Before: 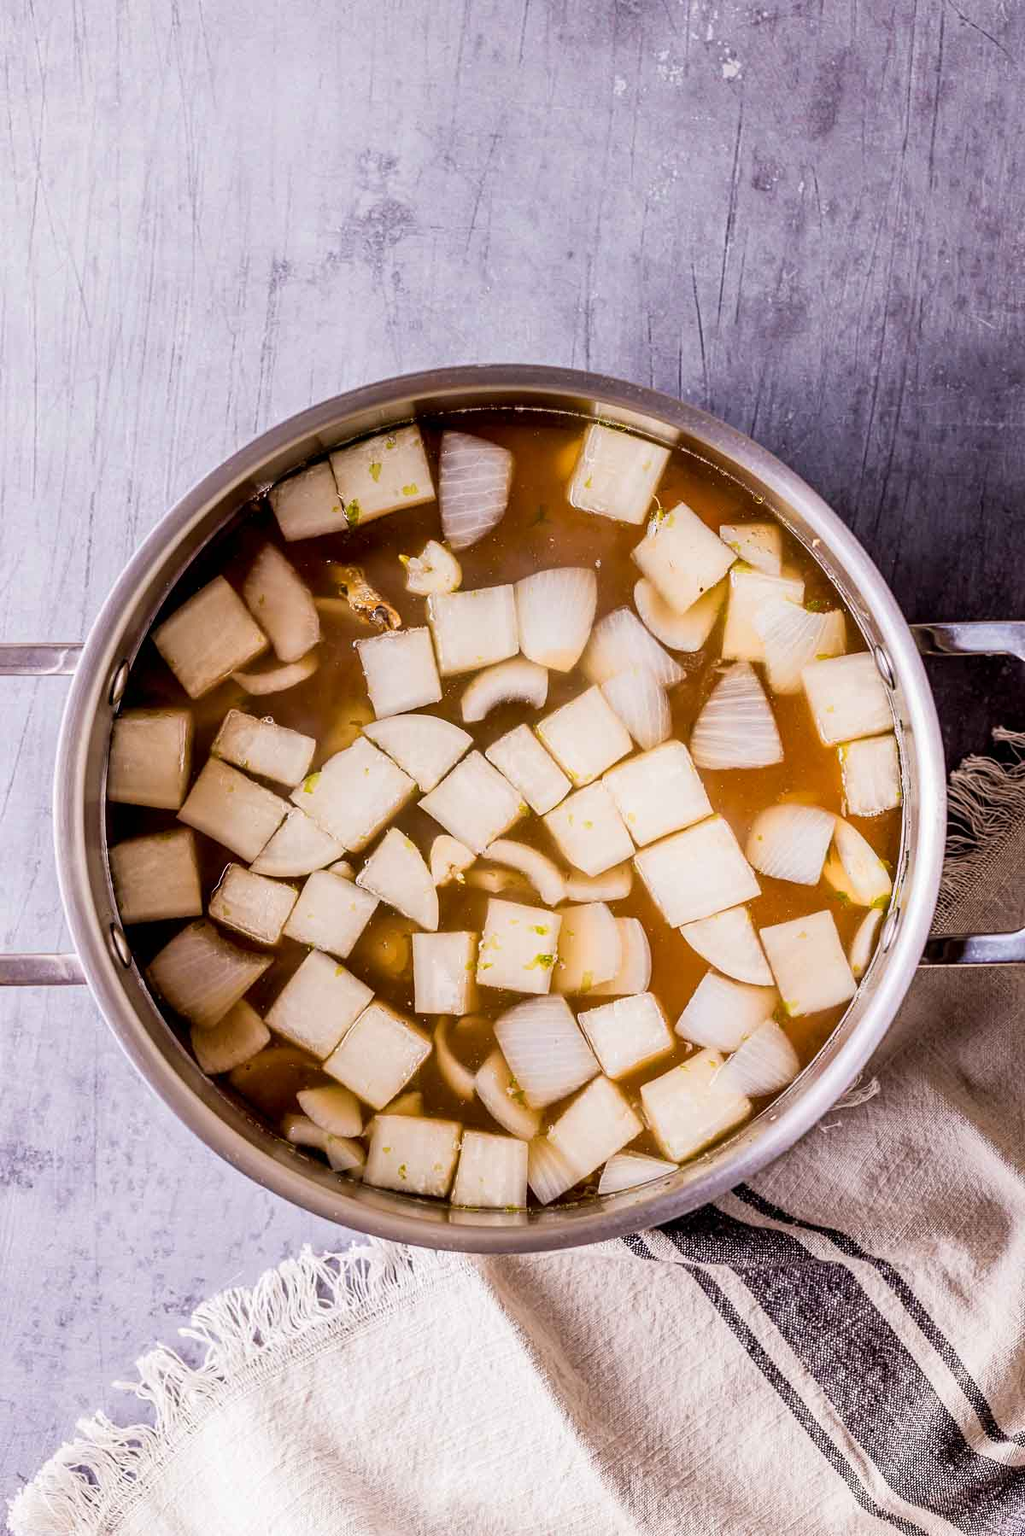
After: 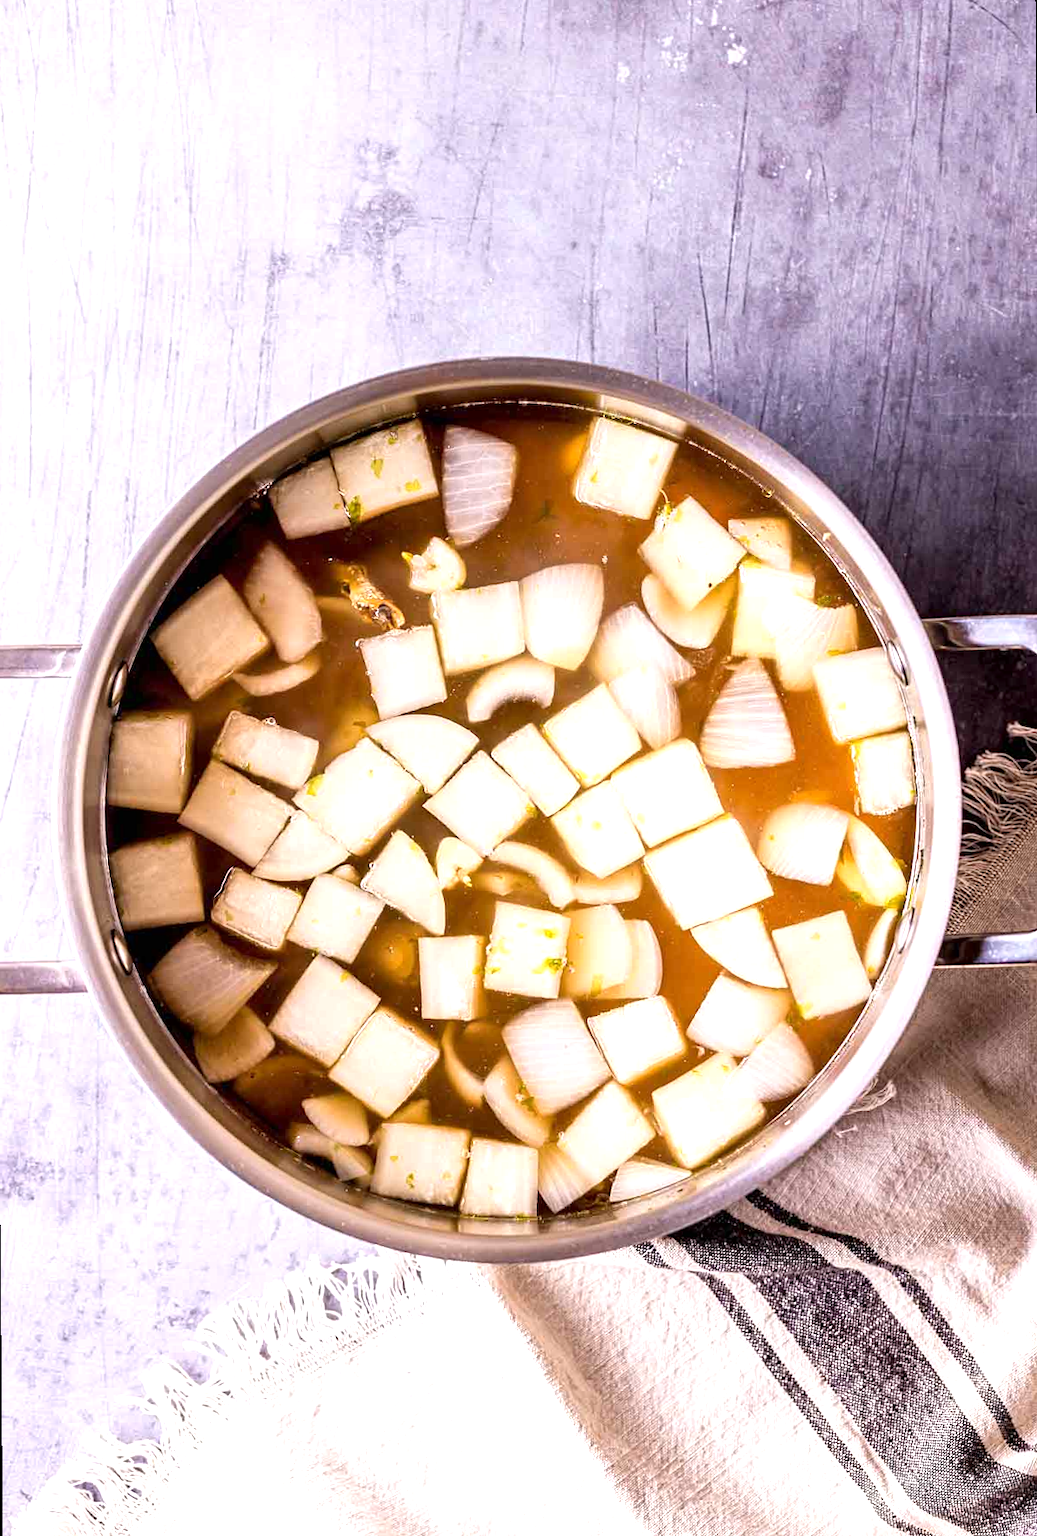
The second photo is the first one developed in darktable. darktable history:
exposure: exposure 0.7 EV, compensate highlight preservation false
rotate and perspective: rotation -0.45°, automatic cropping original format, crop left 0.008, crop right 0.992, crop top 0.012, crop bottom 0.988
tone equalizer: on, module defaults
